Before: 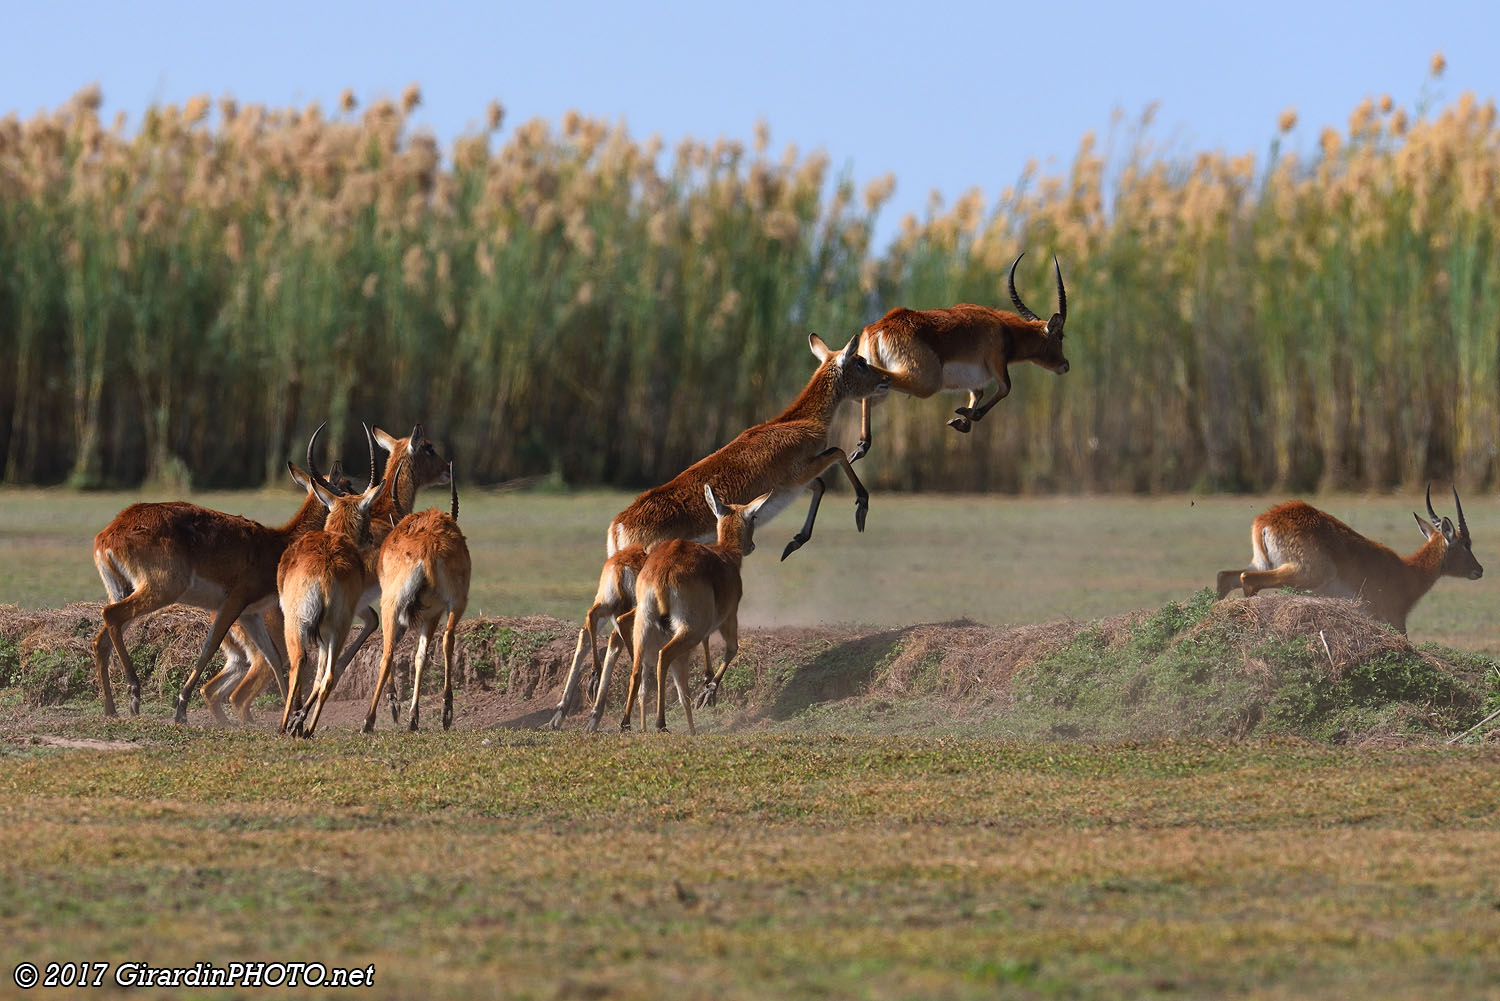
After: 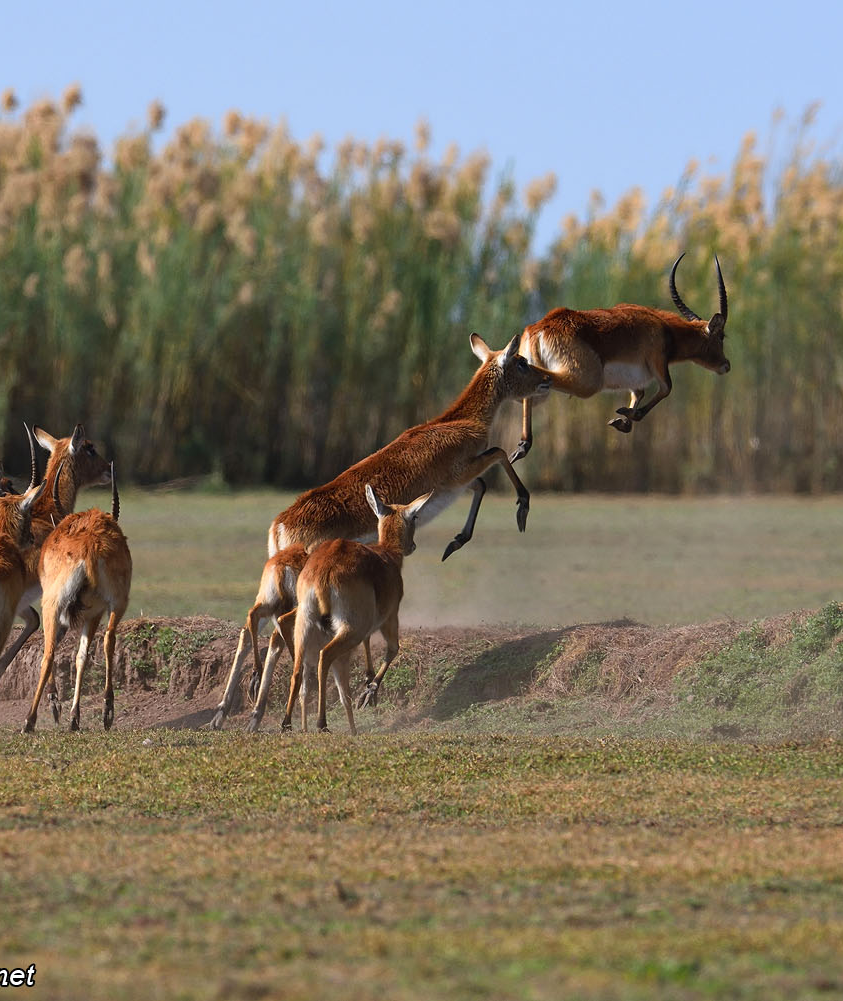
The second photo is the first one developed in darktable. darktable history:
crop and rotate: left 22.634%, right 21.108%
